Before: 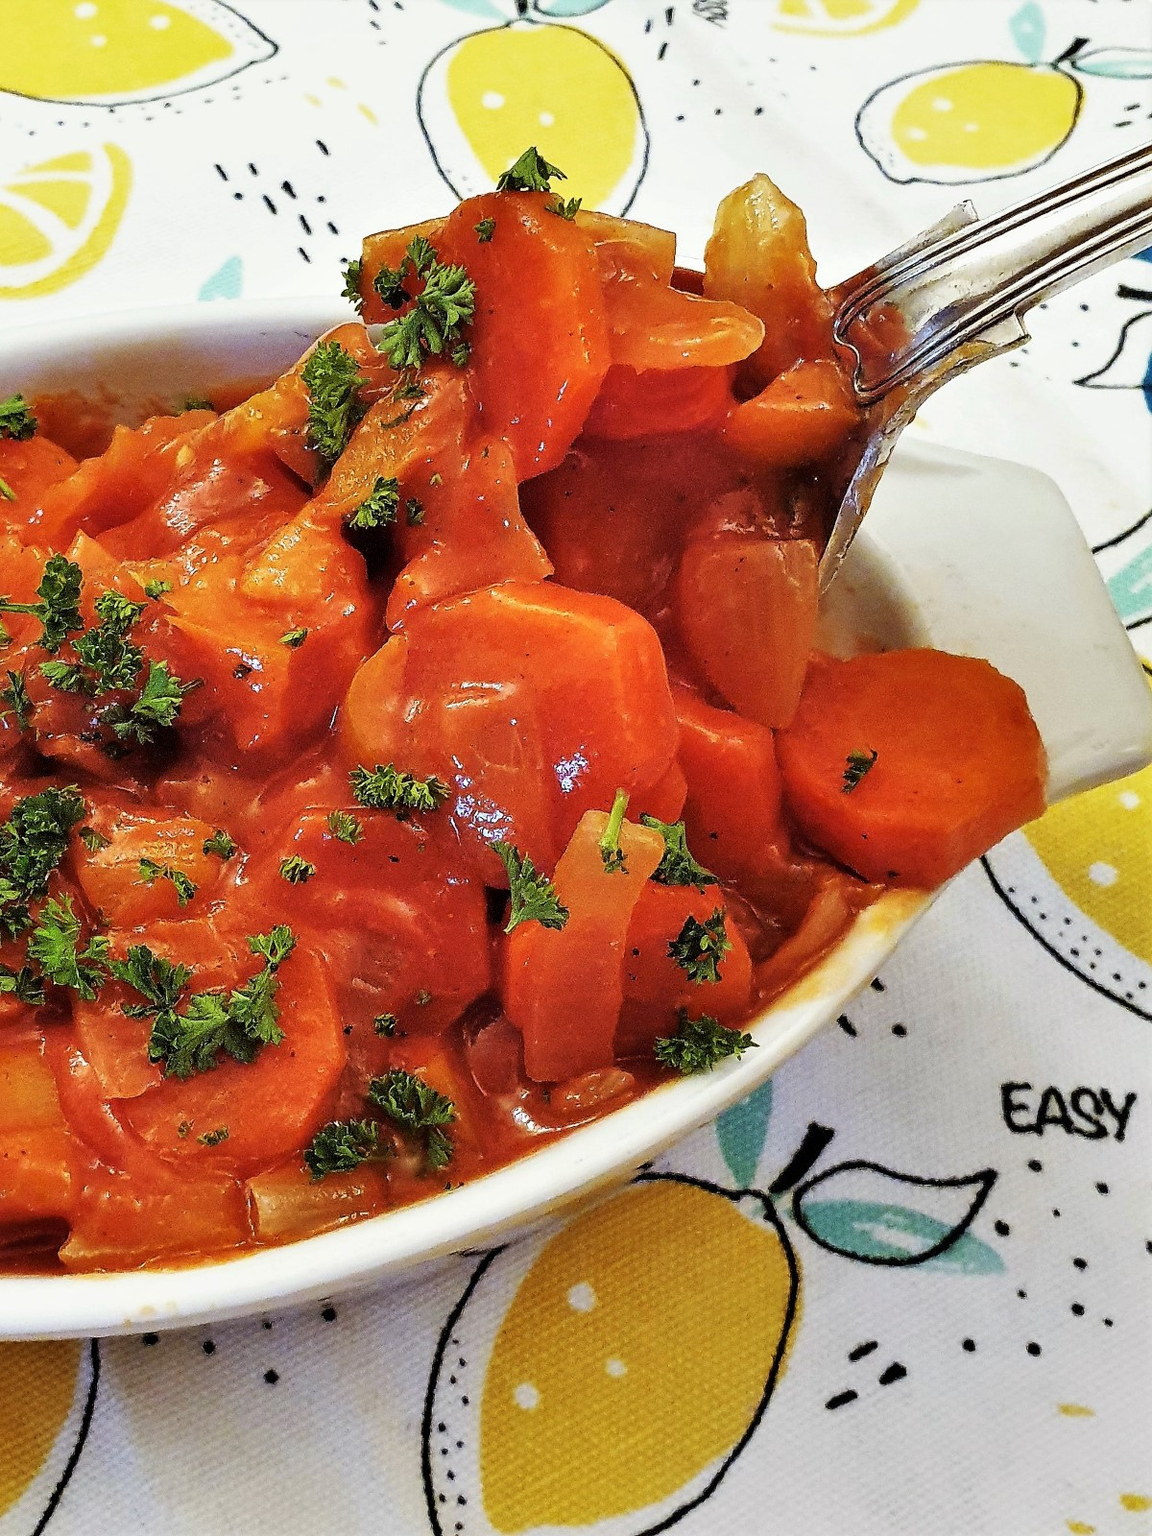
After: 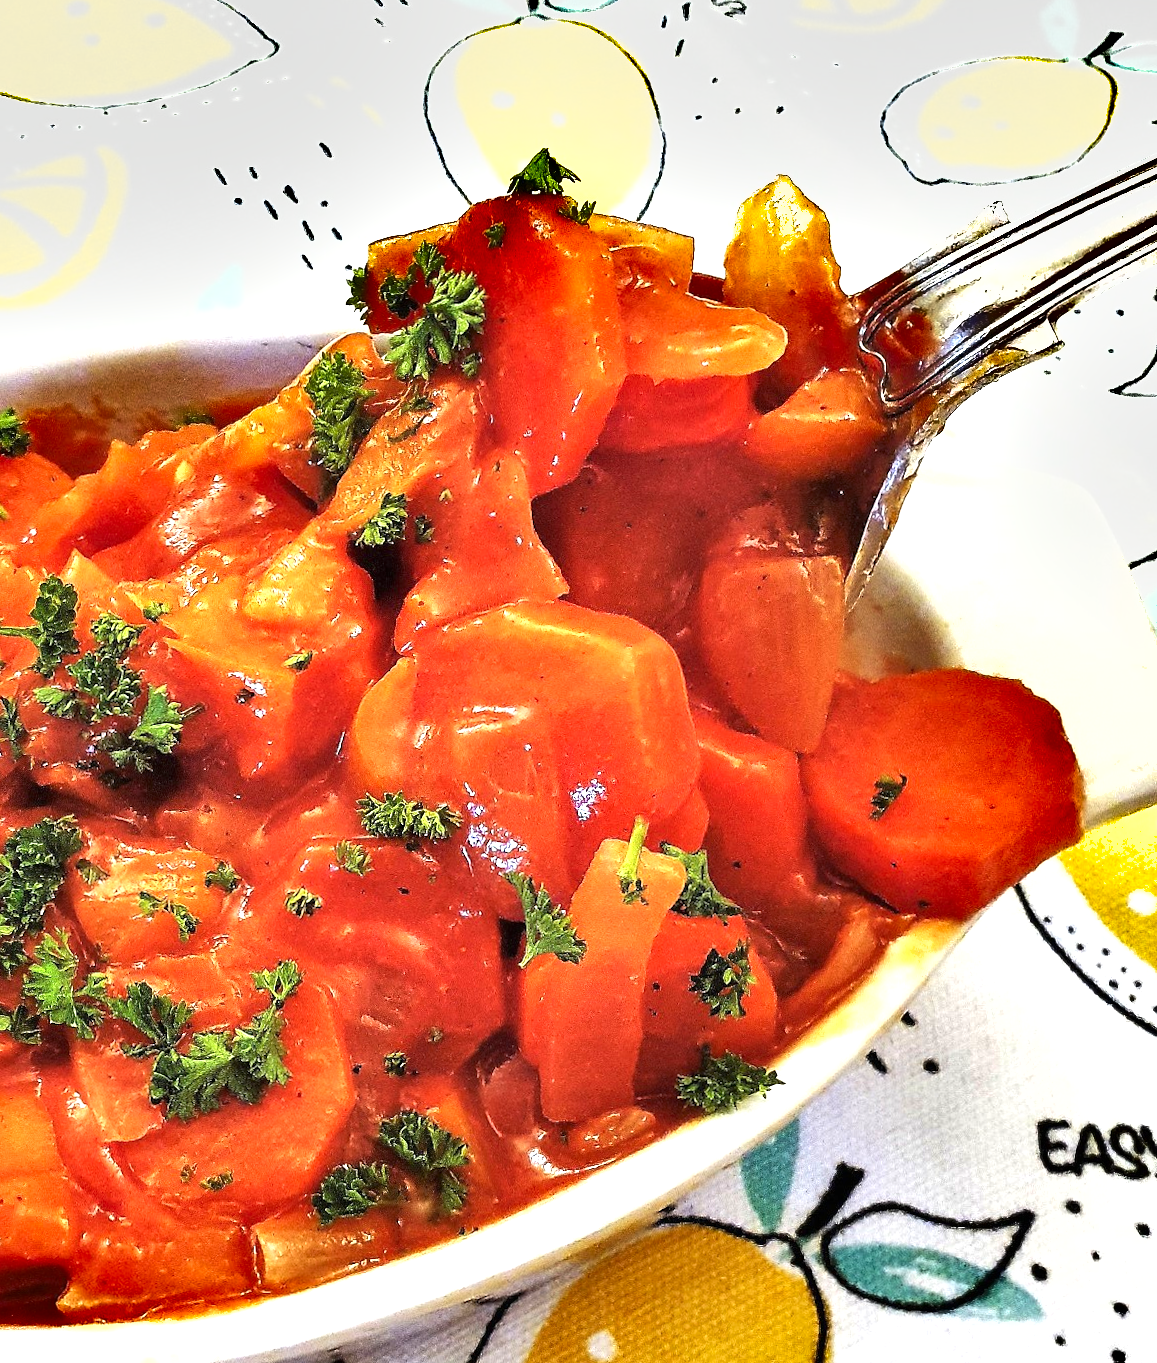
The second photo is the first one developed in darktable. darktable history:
crop and rotate: angle 0.293°, left 0.26%, right 2.592%, bottom 14.225%
exposure: black level correction 0, exposure 1.001 EV, compensate highlight preservation false
shadows and highlights: white point adjustment 0.072, soften with gaussian
